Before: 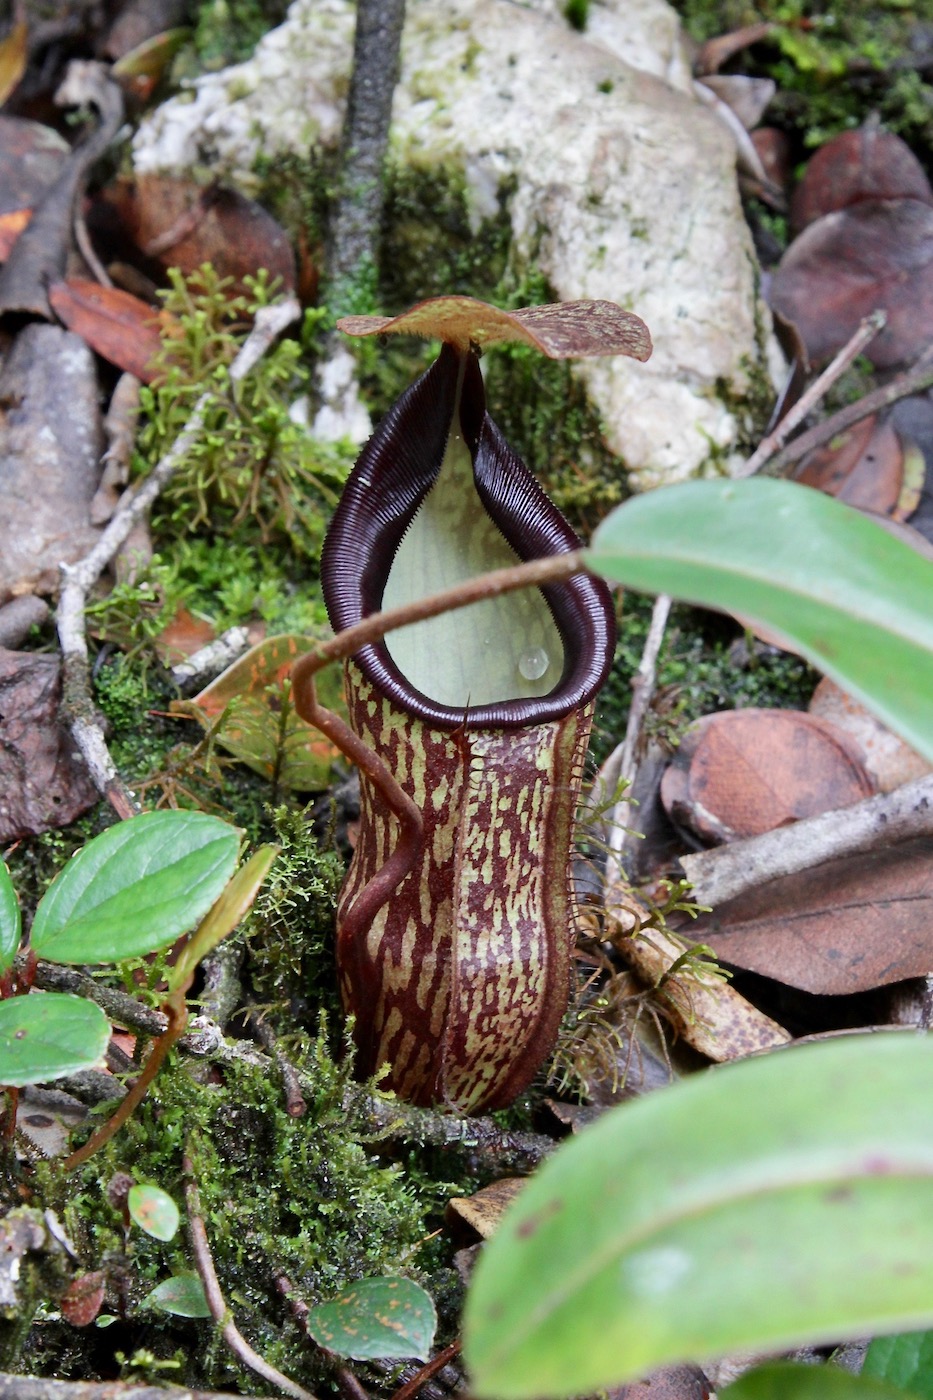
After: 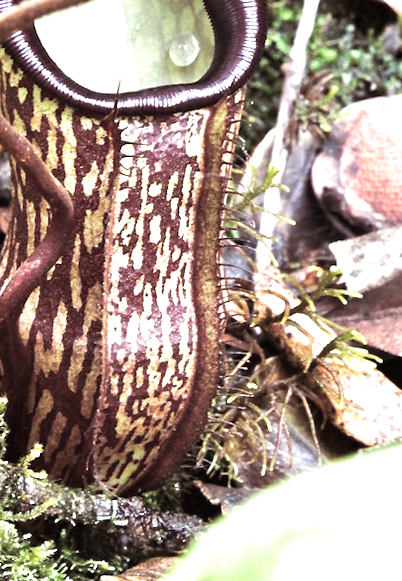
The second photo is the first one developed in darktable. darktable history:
exposure: black level correction 0, exposure 1 EV, compensate highlight preservation false
rotate and perspective: lens shift (vertical) 0.048, lens shift (horizontal) -0.024, automatic cropping off
contrast equalizer: y [[0.5, 0.504, 0.515, 0.527, 0.535, 0.534], [0.5 ×6], [0.491, 0.387, 0.179, 0.068, 0.068, 0.068], [0 ×5, 0.023], [0 ×6]]
crop: left 37.221%, top 45.169%, right 20.63%, bottom 13.777%
color balance rgb: shadows lift › chroma 1%, shadows lift › hue 28.8°, power › hue 60°, highlights gain › chroma 1%, highlights gain › hue 60°, global offset › luminance 0.25%, perceptual saturation grading › highlights -20%, perceptual saturation grading › shadows 20%, perceptual brilliance grading › highlights 10%, perceptual brilliance grading › shadows -5%, global vibrance 19.67%
split-toning: shadows › saturation 0.2
